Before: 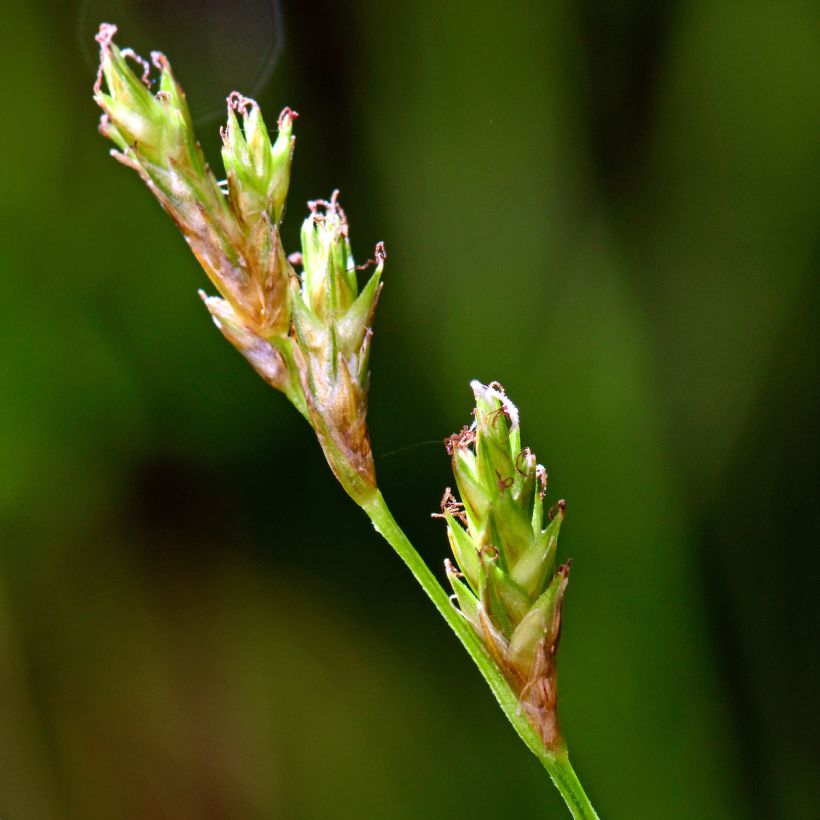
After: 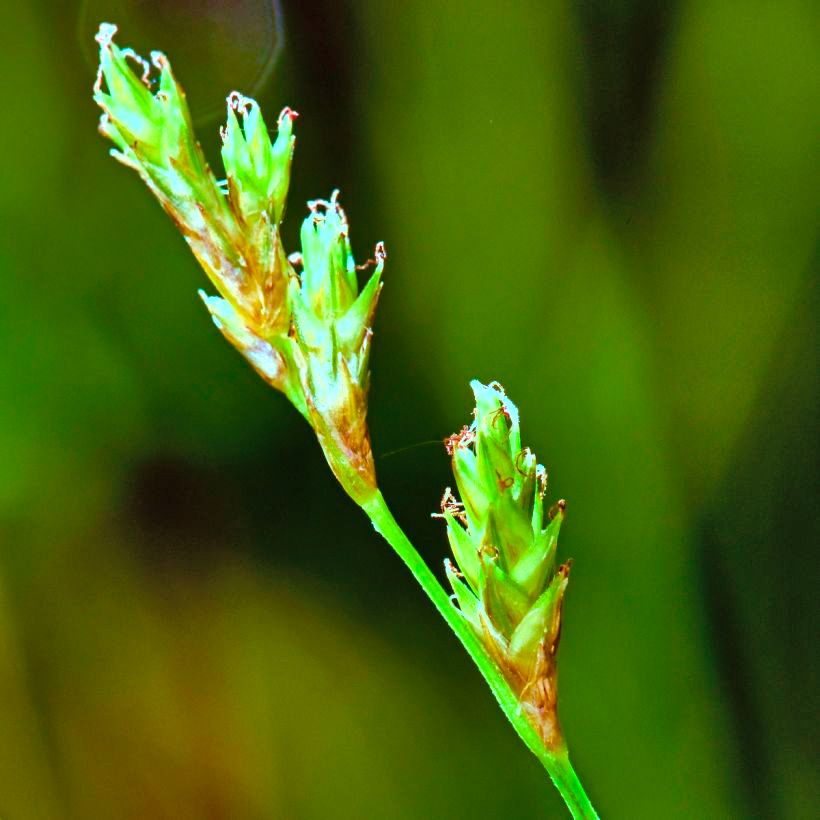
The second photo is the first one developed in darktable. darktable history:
velvia: on, module defaults
contrast brightness saturation: contrast 0.047, brightness 0.056, saturation 0.009
shadows and highlights: shadows 58.18, soften with gaussian
color balance rgb: highlights gain › chroma 7.411%, highlights gain › hue 183.28°, linear chroma grading › shadows 31.89%, linear chroma grading › global chroma -2.121%, linear chroma grading › mid-tones 4.3%, perceptual saturation grading › global saturation 27.456%, perceptual saturation grading › highlights -27.908%, perceptual saturation grading › mid-tones 15.627%, perceptual saturation grading › shadows 33.545%, perceptual brilliance grading › global brilliance 17.697%
